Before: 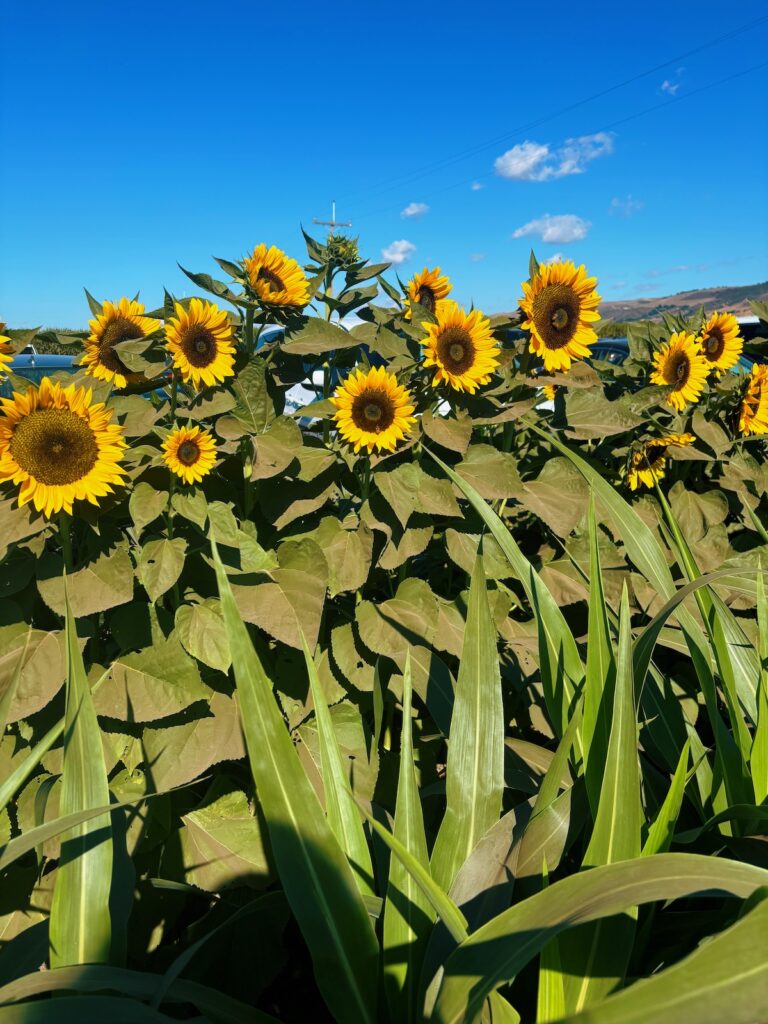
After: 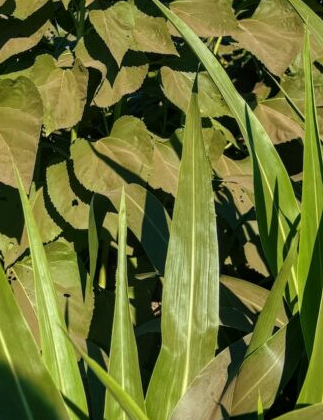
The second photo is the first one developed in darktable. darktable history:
local contrast: on, module defaults
crop: left 37.221%, top 45.169%, right 20.63%, bottom 13.777%
